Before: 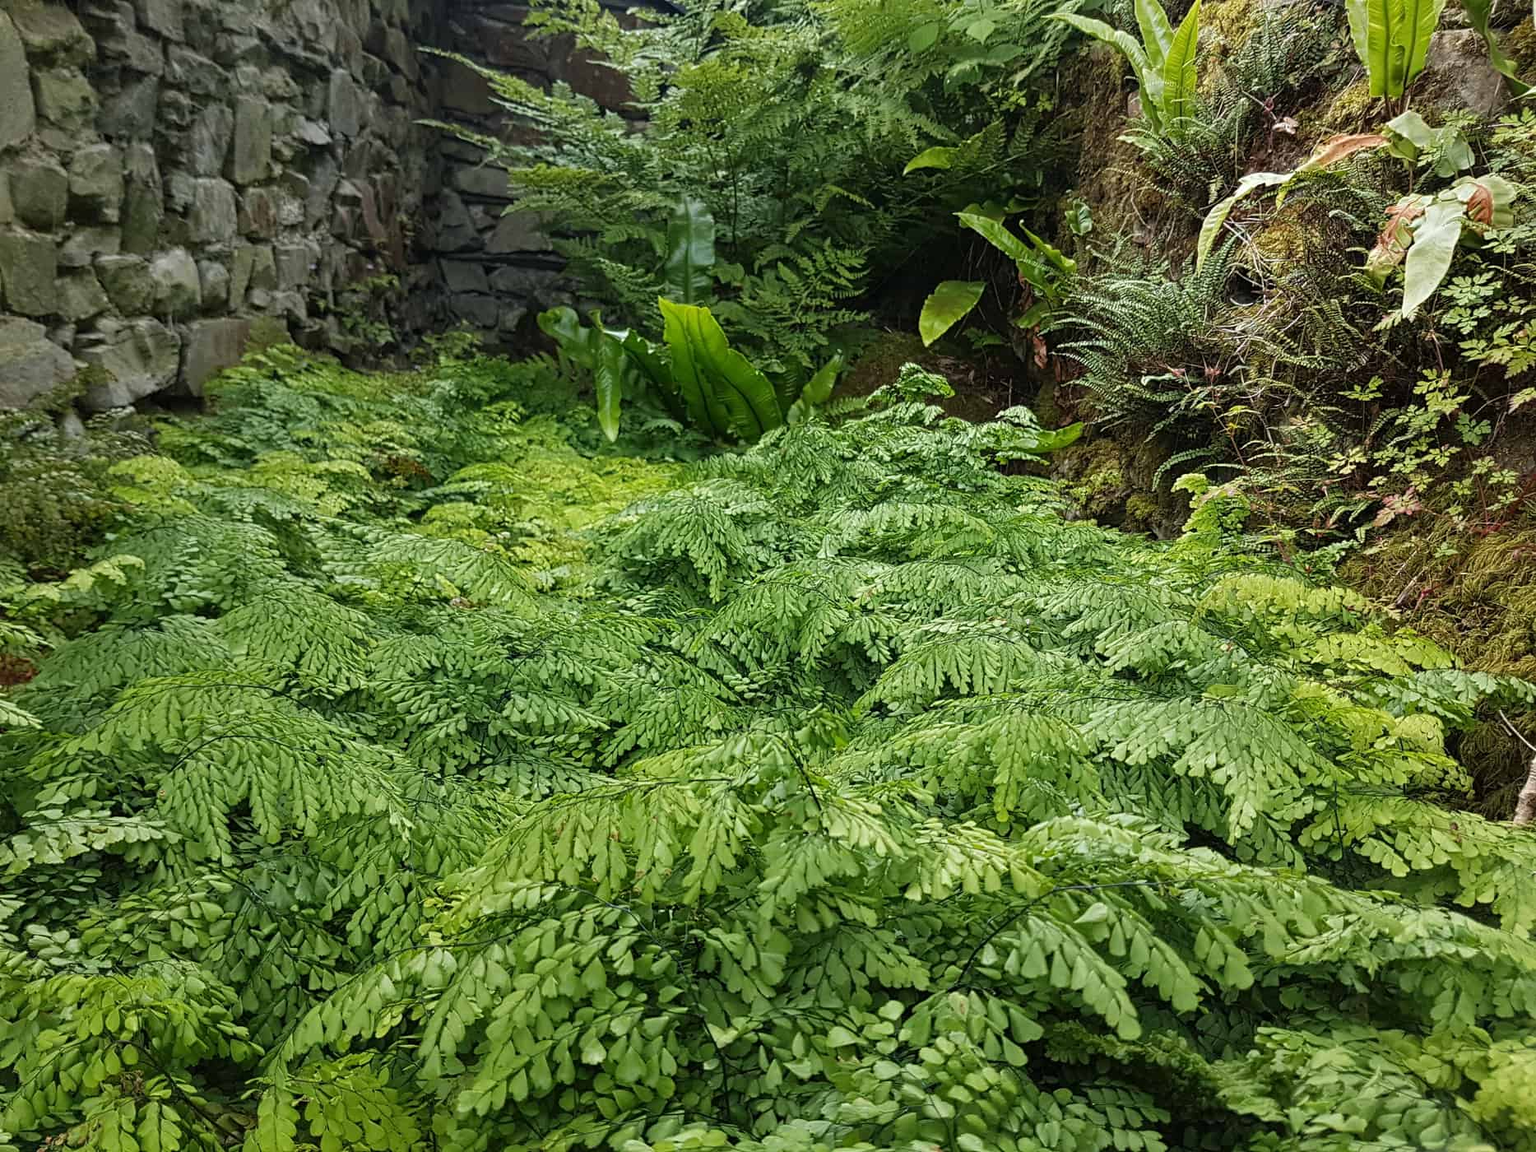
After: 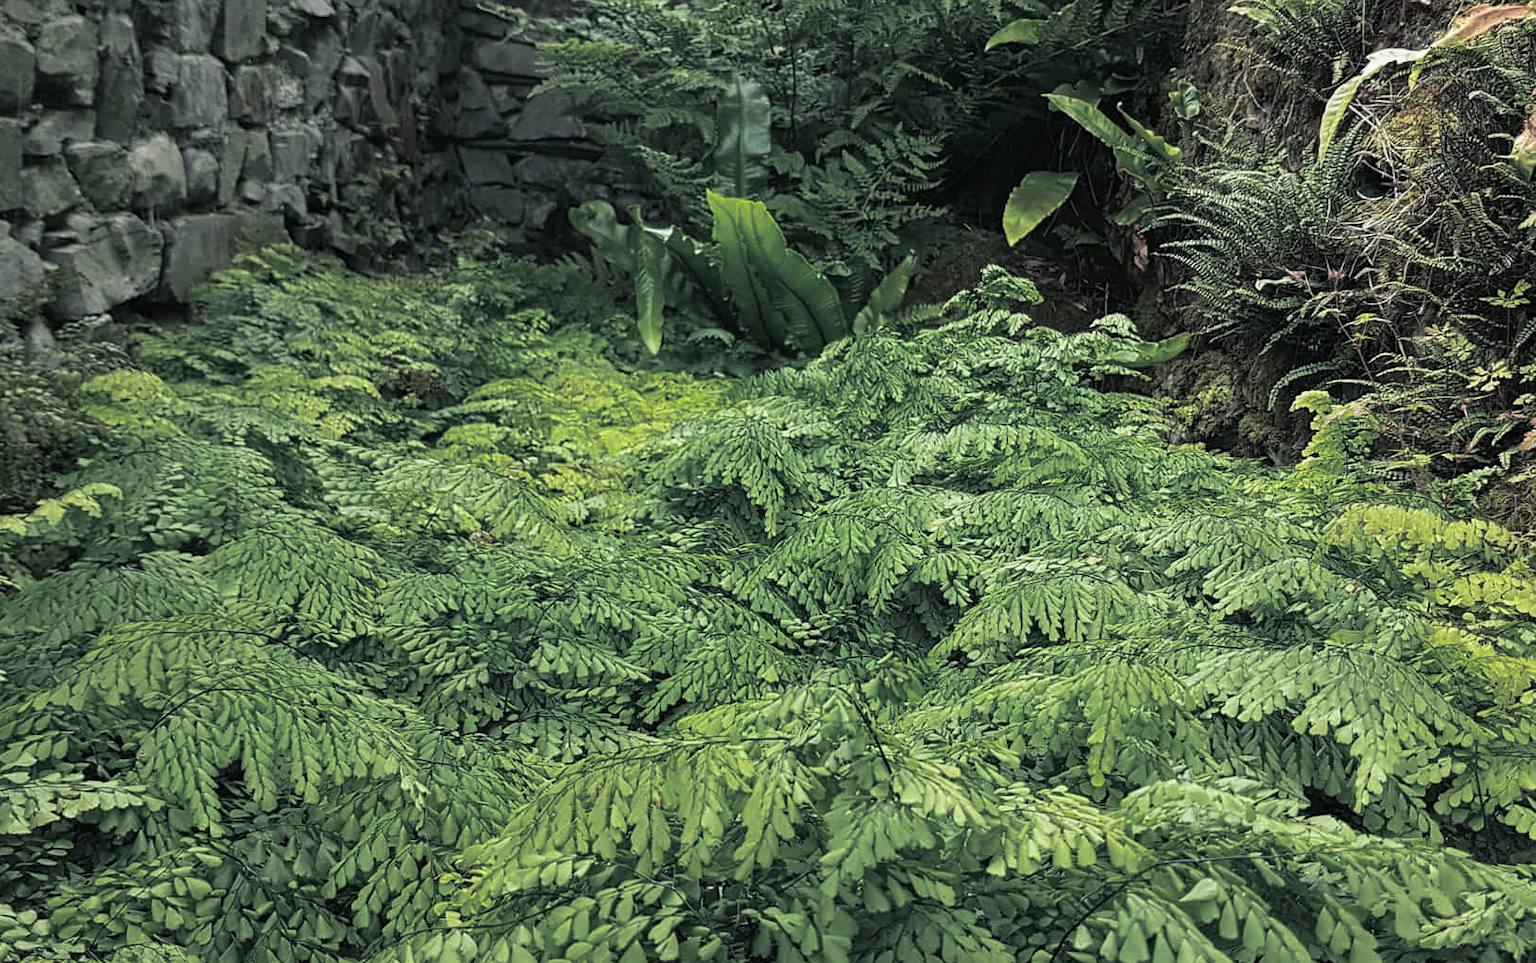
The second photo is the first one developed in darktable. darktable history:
split-toning: shadows › hue 201.6°, shadows › saturation 0.16, highlights › hue 50.4°, highlights › saturation 0.2, balance -49.9
crop and rotate: left 2.425%, top 11.305%, right 9.6%, bottom 15.08%
